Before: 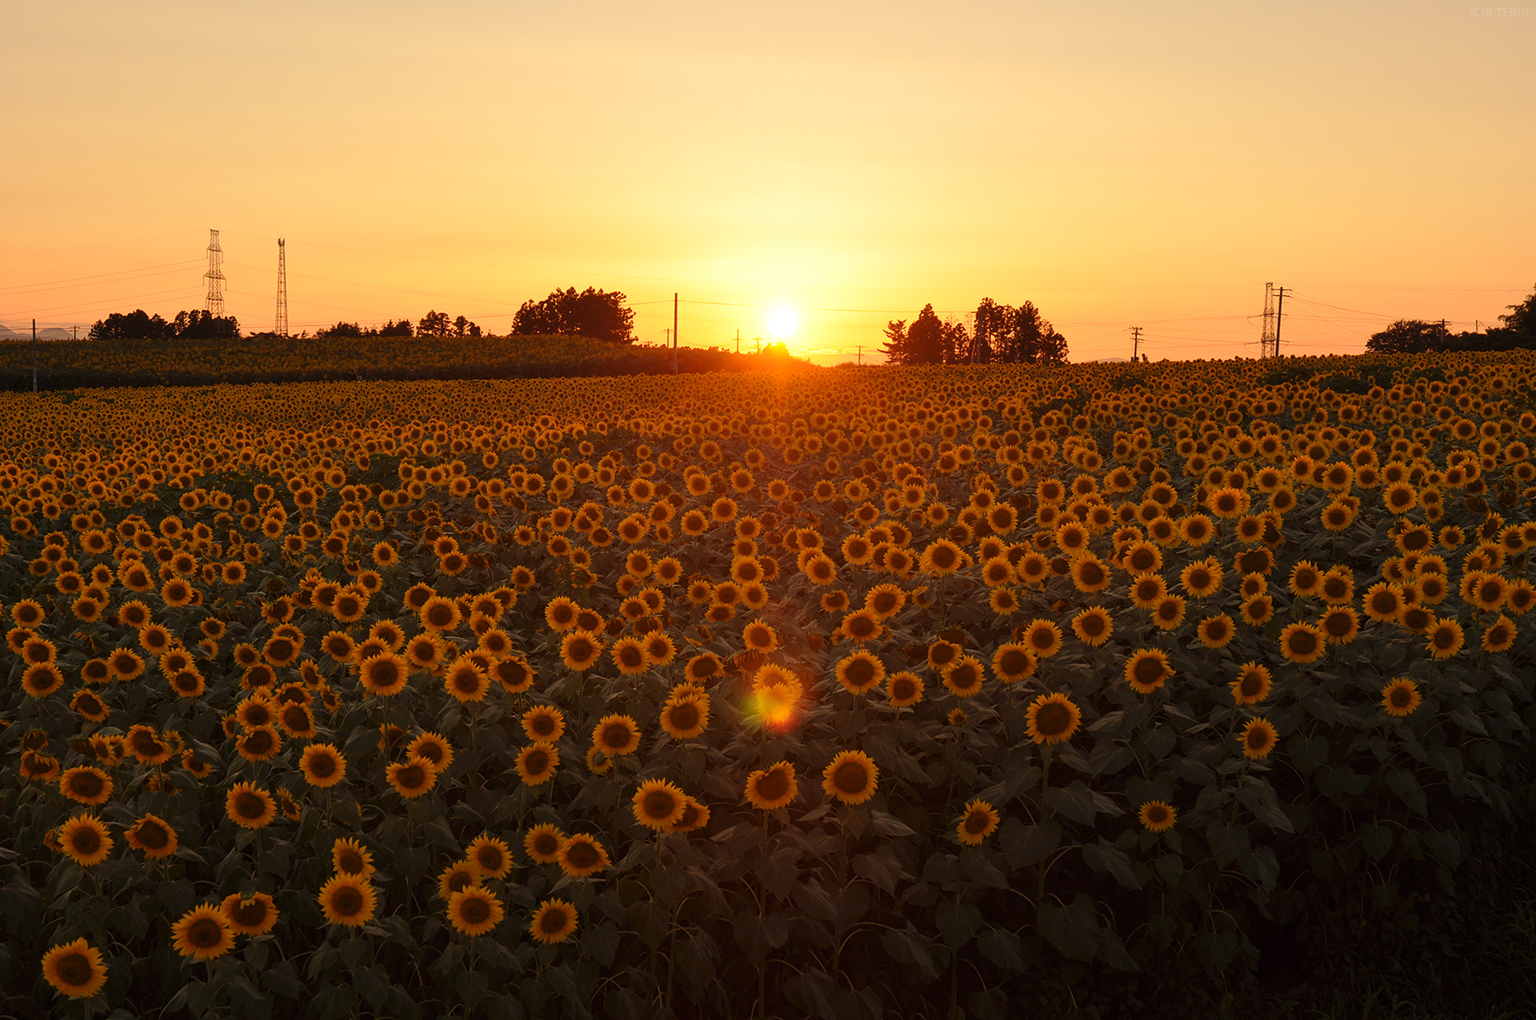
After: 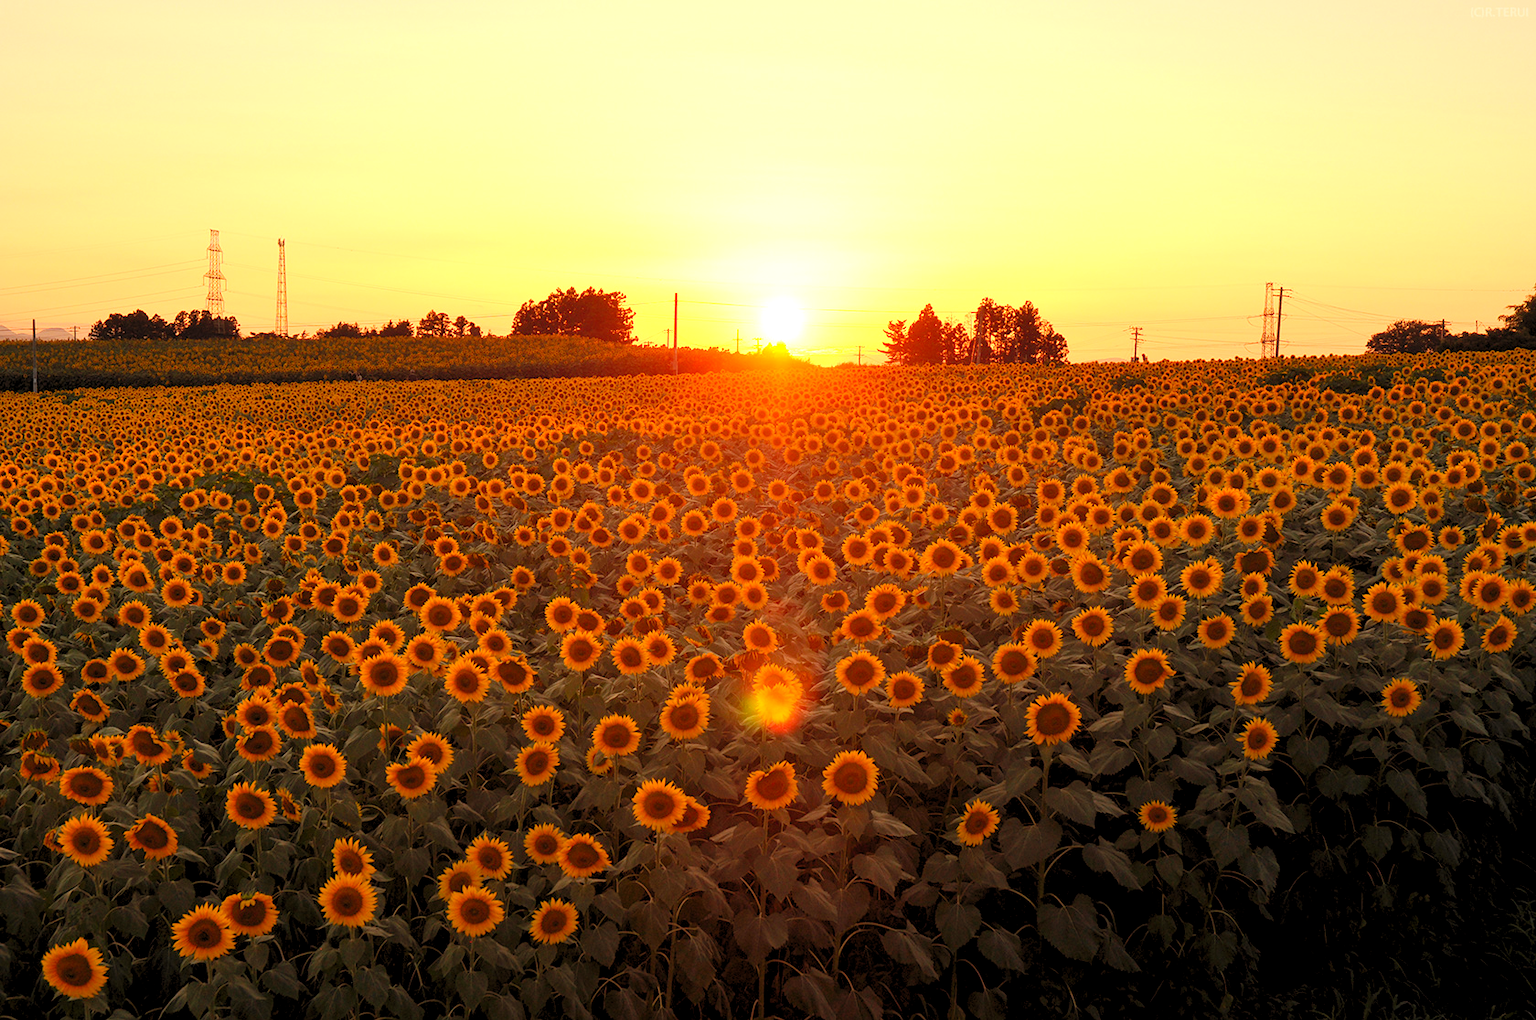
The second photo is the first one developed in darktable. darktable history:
levels: levels [0.036, 0.364, 0.827]
